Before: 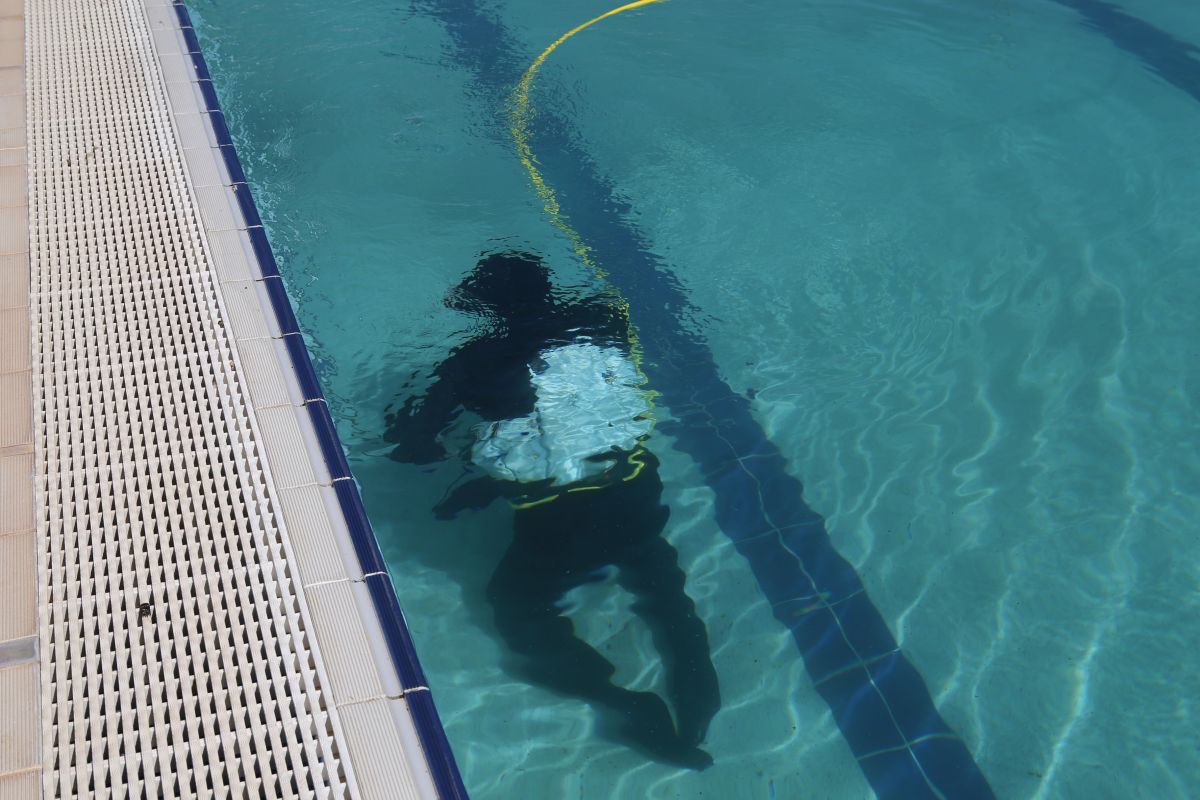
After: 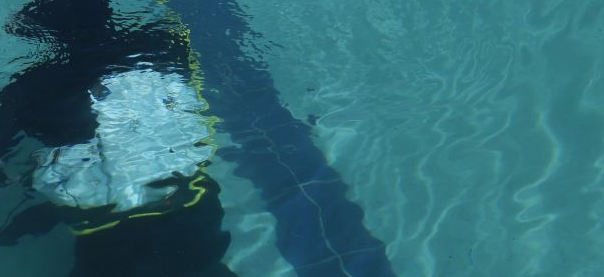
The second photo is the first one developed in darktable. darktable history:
crop: left 36.649%, top 34.368%, right 12.989%, bottom 30.882%
